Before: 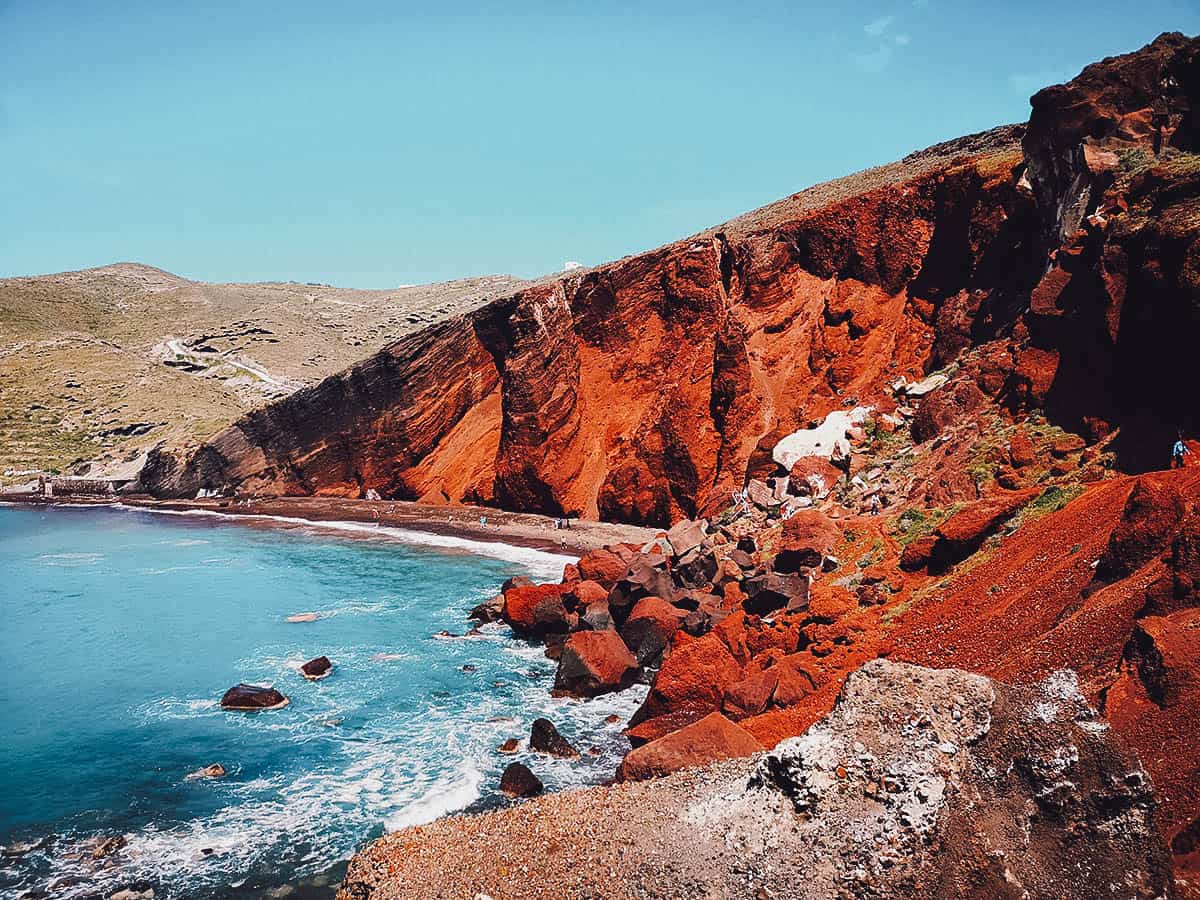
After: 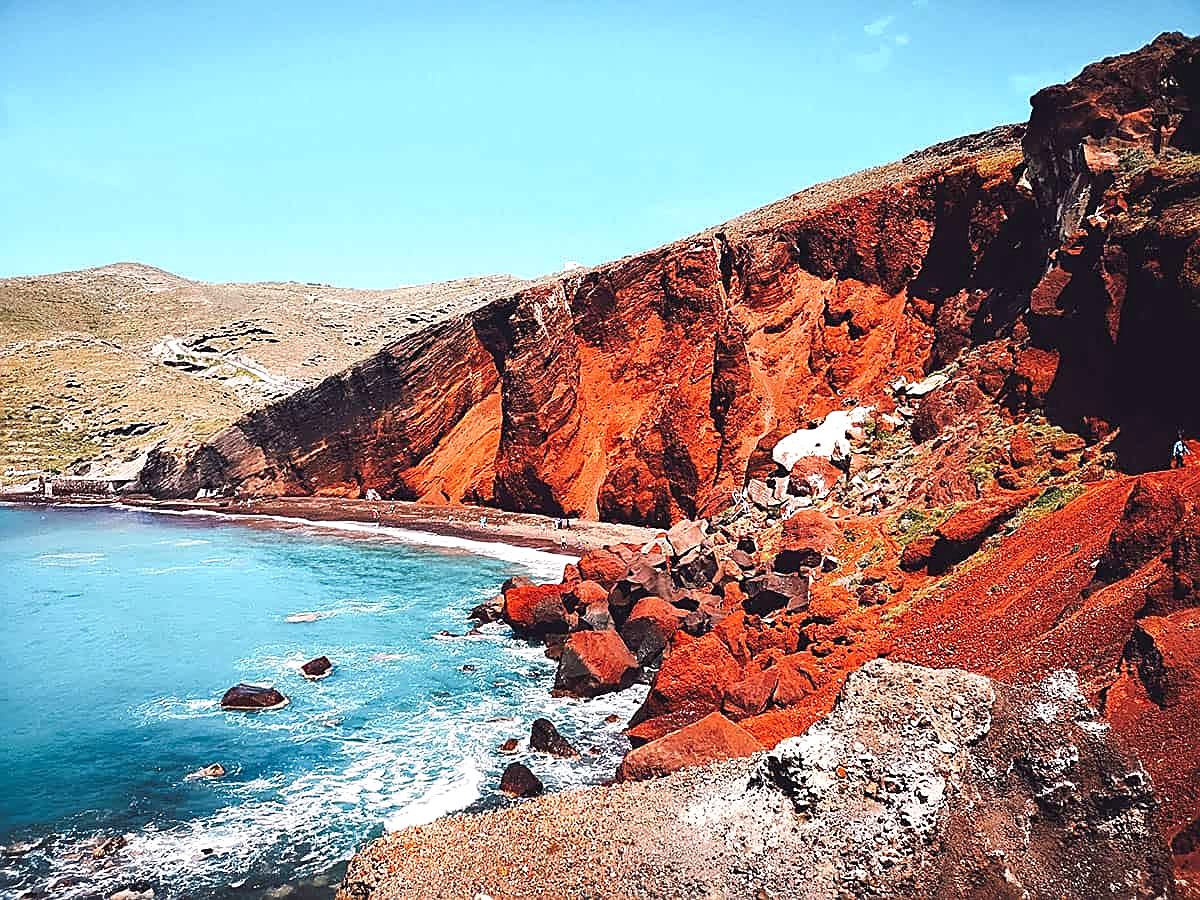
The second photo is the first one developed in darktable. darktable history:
exposure: exposure 0.609 EV, compensate exposure bias true, compensate highlight preservation false
base curve: preserve colors none
sharpen: on, module defaults
